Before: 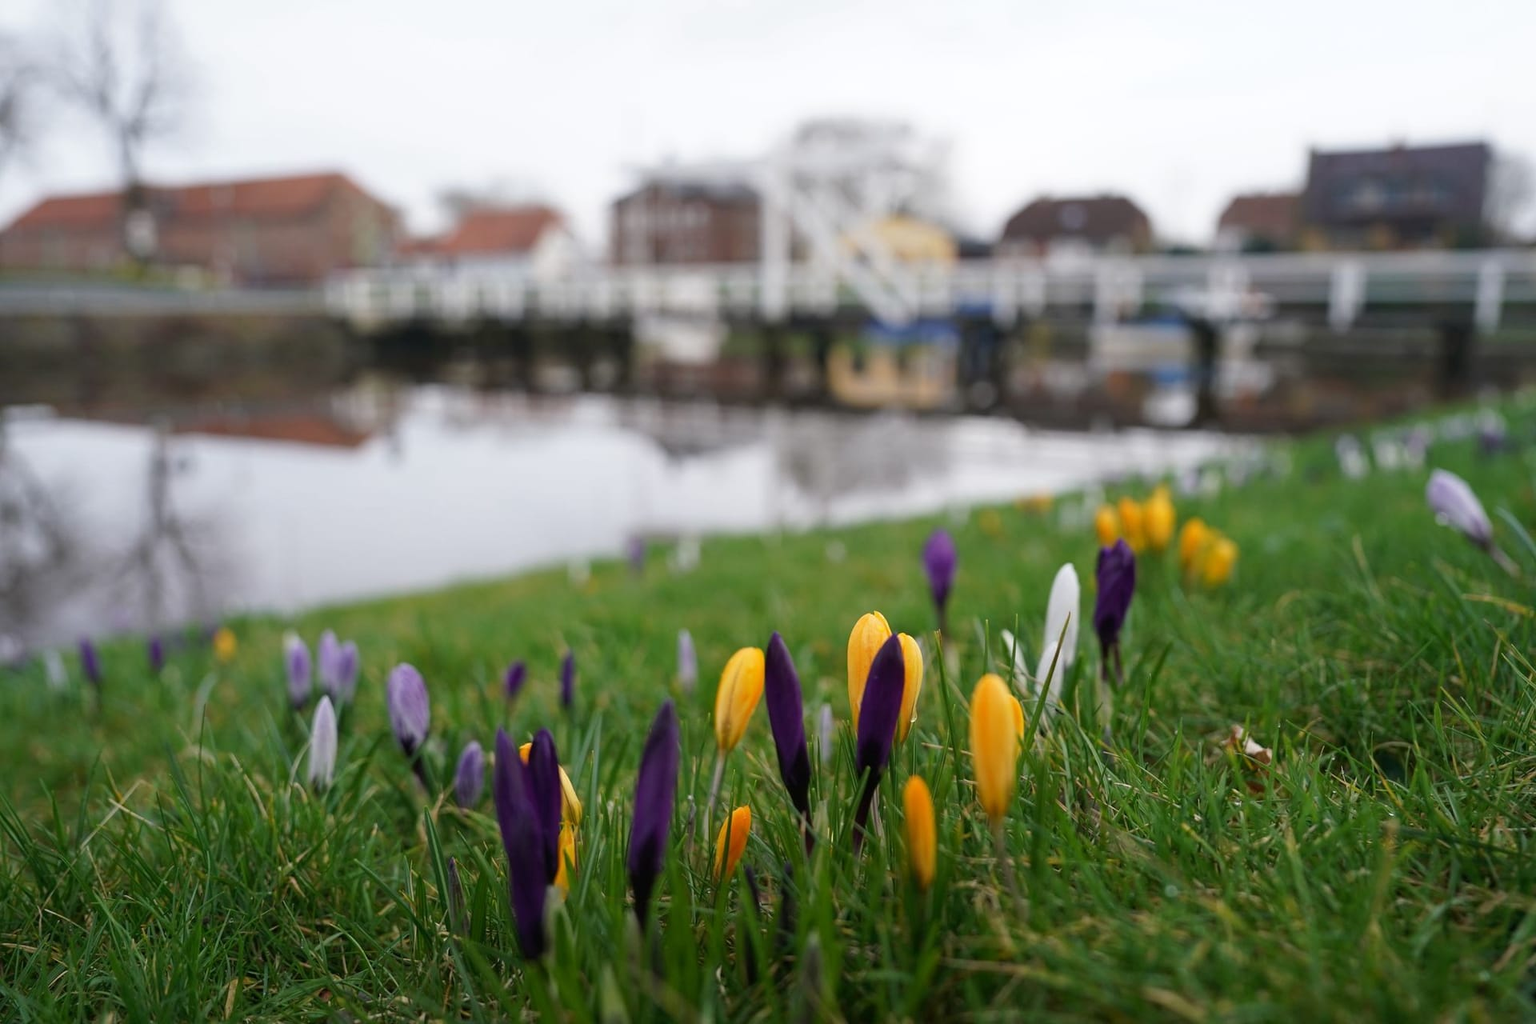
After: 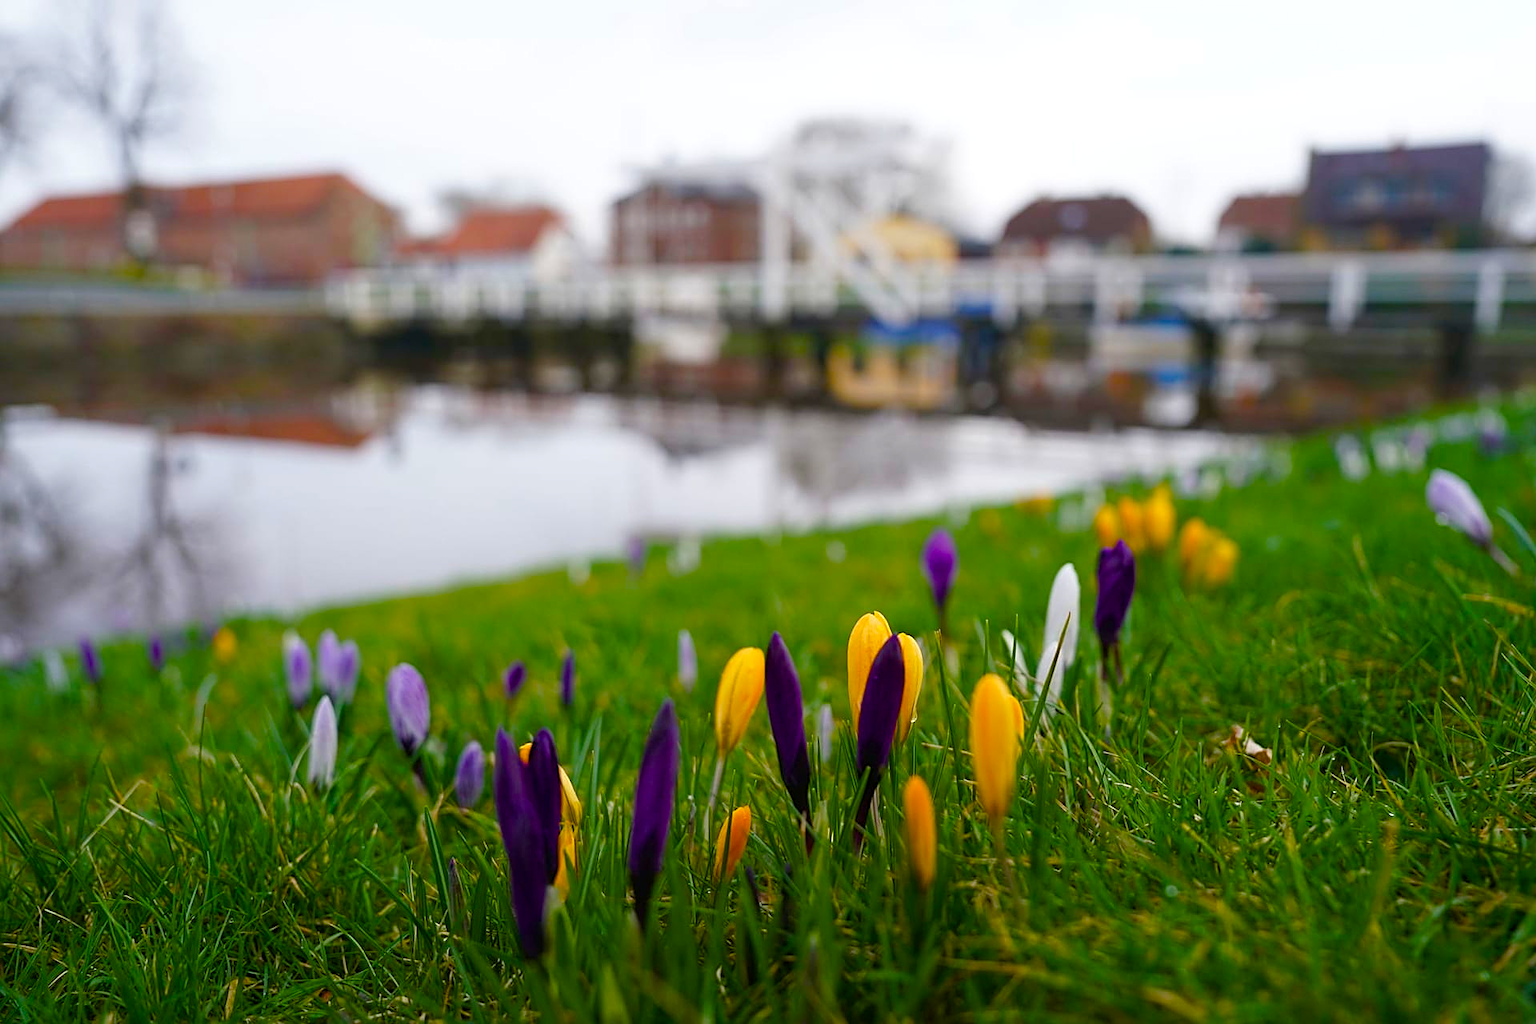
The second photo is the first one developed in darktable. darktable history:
color balance rgb: perceptual saturation grading › global saturation 20%, perceptual saturation grading › highlights -25%, perceptual saturation grading › shadows 50.52%, global vibrance 40.24%
sharpen: on, module defaults
levels: levels [0, 0.492, 0.984]
